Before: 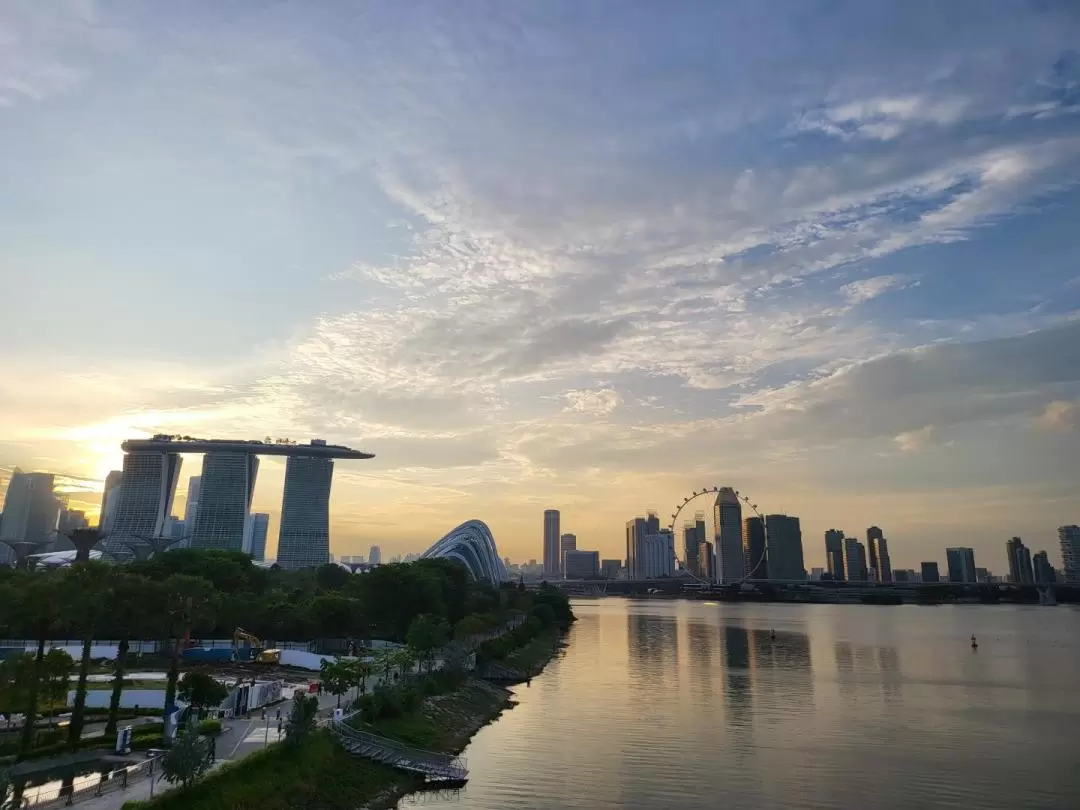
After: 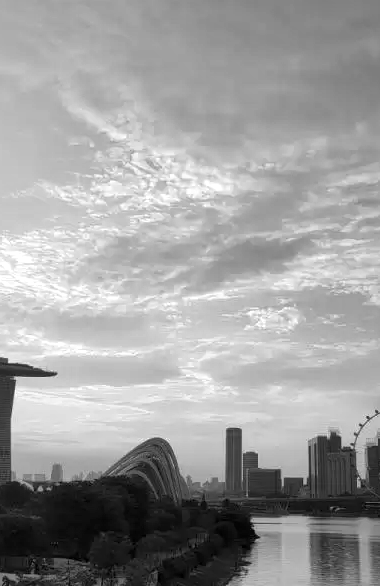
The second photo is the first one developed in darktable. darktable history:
monochrome: size 1
crop and rotate: left 29.476%, top 10.214%, right 35.32%, bottom 17.333%
local contrast: mode bilateral grid, contrast 70, coarseness 75, detail 180%, midtone range 0.2
